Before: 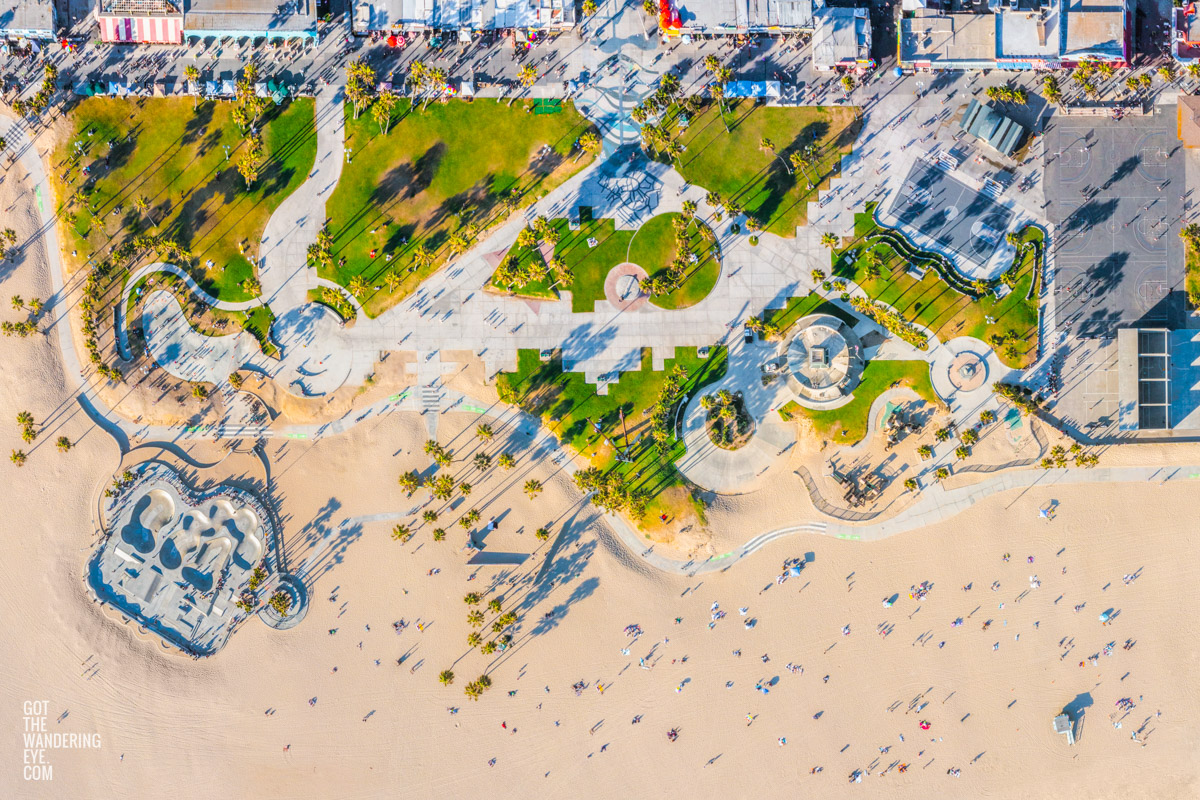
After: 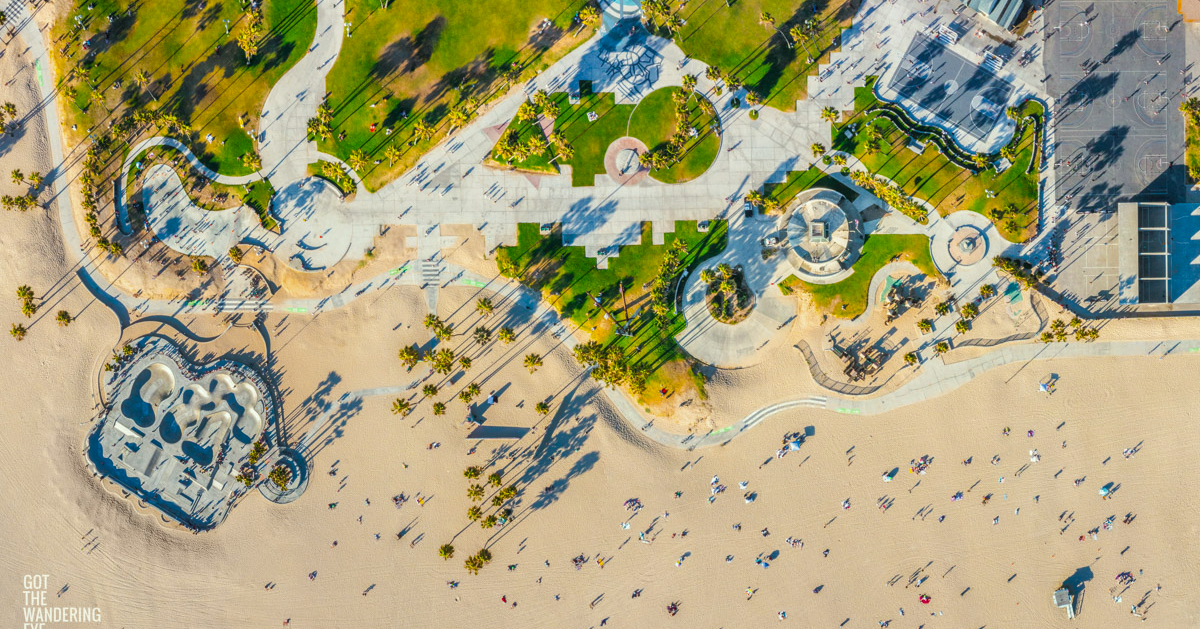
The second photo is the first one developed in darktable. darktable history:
shadows and highlights: radius 264.75, soften with gaussian
color correction: highlights a* -4.73, highlights b* 5.06, saturation 0.97
crop and rotate: top 15.774%, bottom 5.506%
